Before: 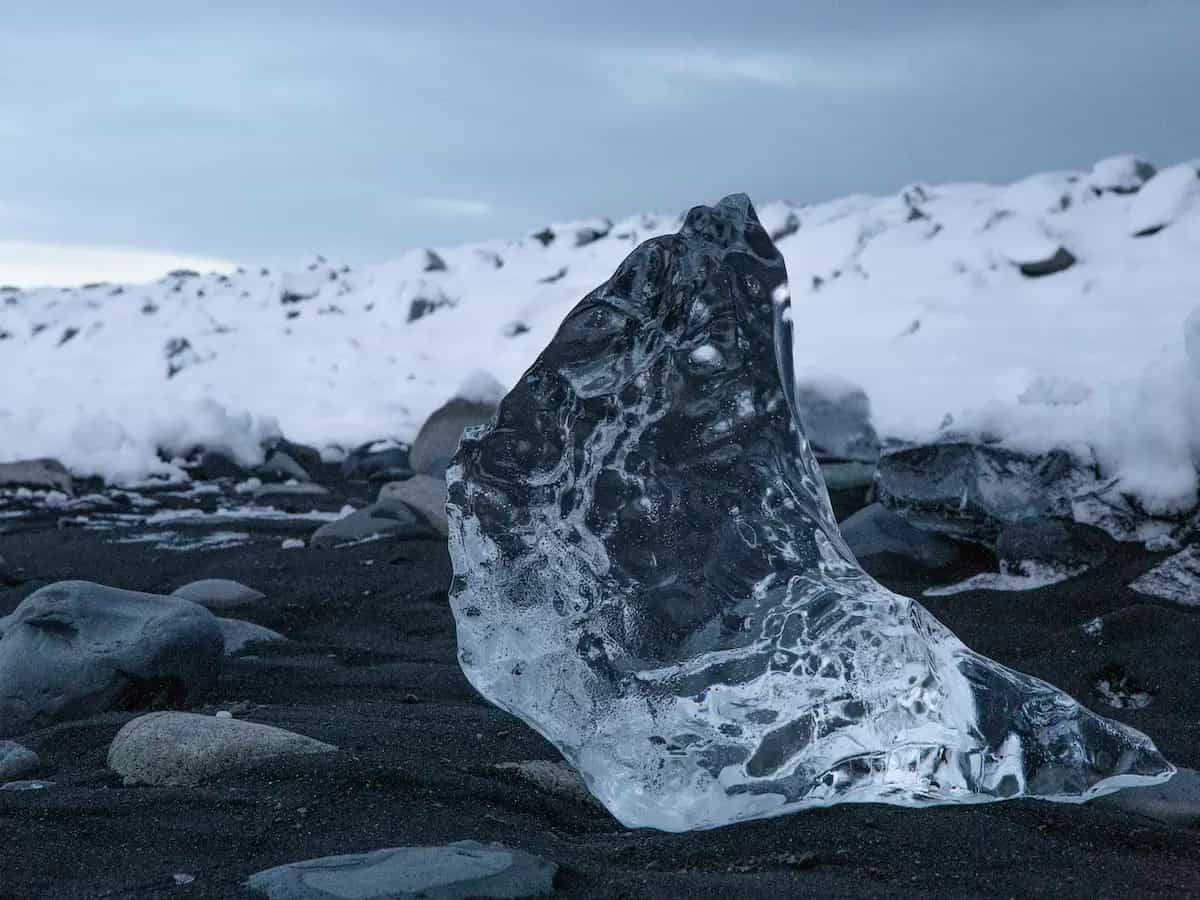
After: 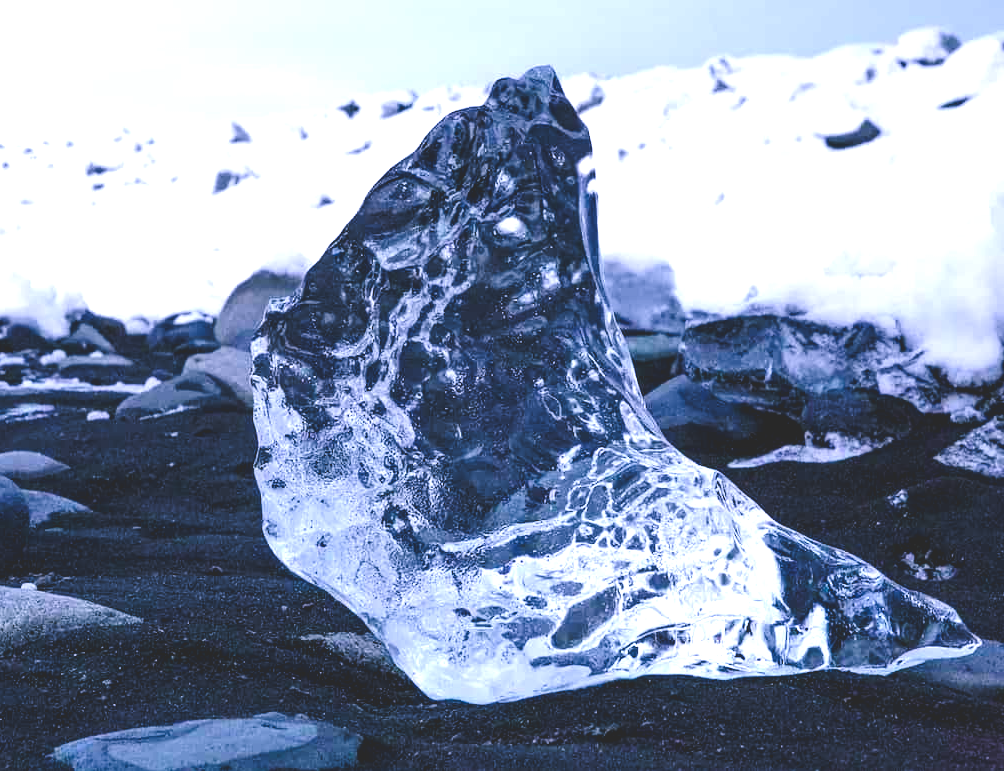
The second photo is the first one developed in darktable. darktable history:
exposure: black level correction 0, exposure 1.173 EV, compensate exposure bias true, compensate highlight preservation false
crop: left 16.315%, top 14.246%
tone curve: curves: ch0 [(0, 0) (0.003, 0.161) (0.011, 0.161) (0.025, 0.161) (0.044, 0.161) (0.069, 0.161) (0.1, 0.161) (0.136, 0.163) (0.177, 0.179) (0.224, 0.207) (0.277, 0.243) (0.335, 0.292) (0.399, 0.361) (0.468, 0.452) (0.543, 0.547) (0.623, 0.638) (0.709, 0.731) (0.801, 0.826) (0.898, 0.911) (1, 1)], preserve colors none
white balance: red 1.042, blue 1.17
